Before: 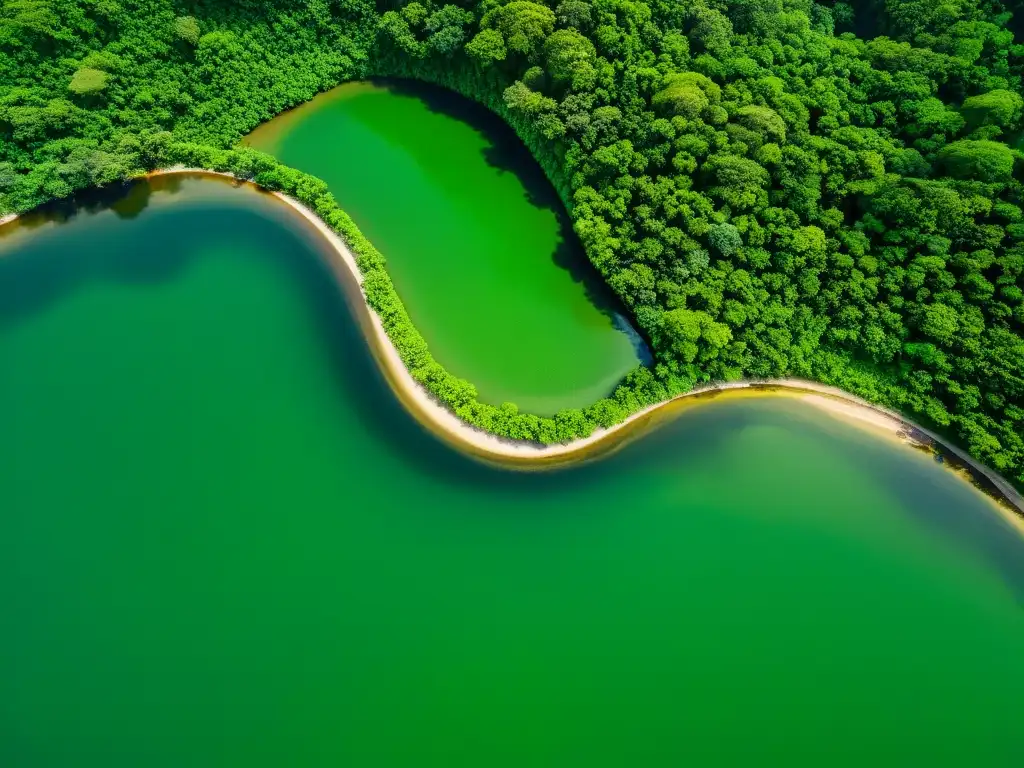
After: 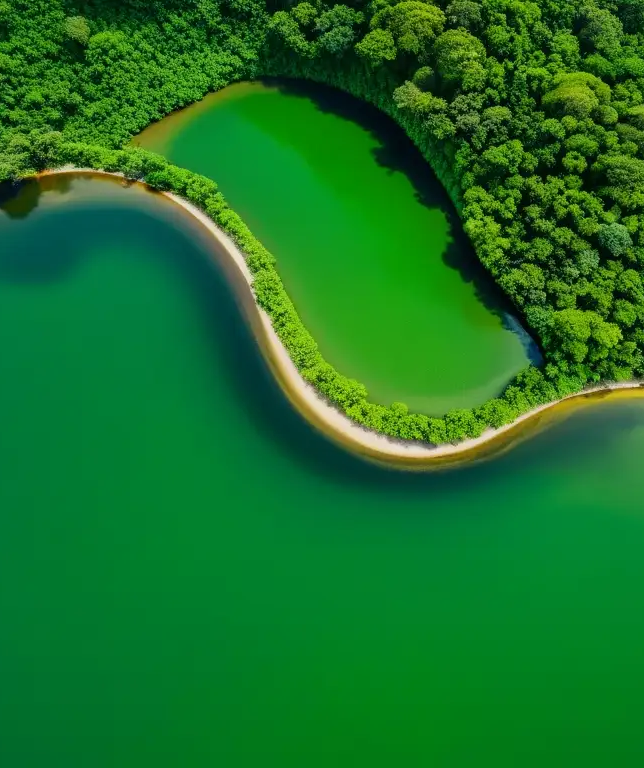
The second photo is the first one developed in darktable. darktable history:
exposure: exposure -0.265 EV, compensate highlight preservation false
crop: left 10.754%, right 26.308%
